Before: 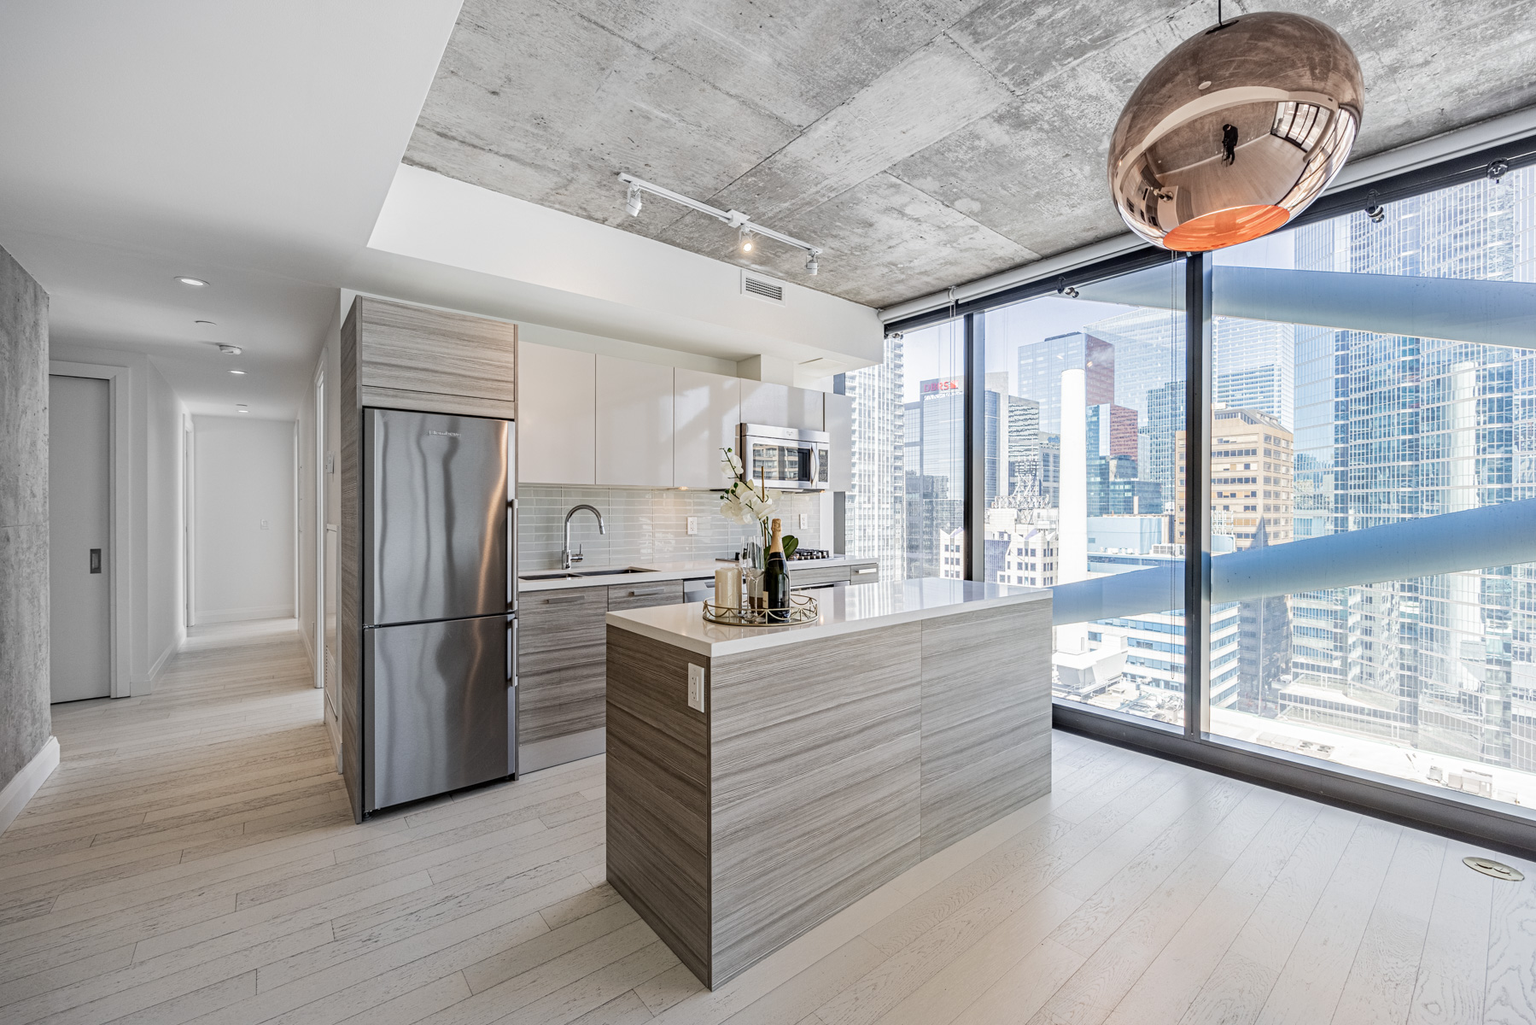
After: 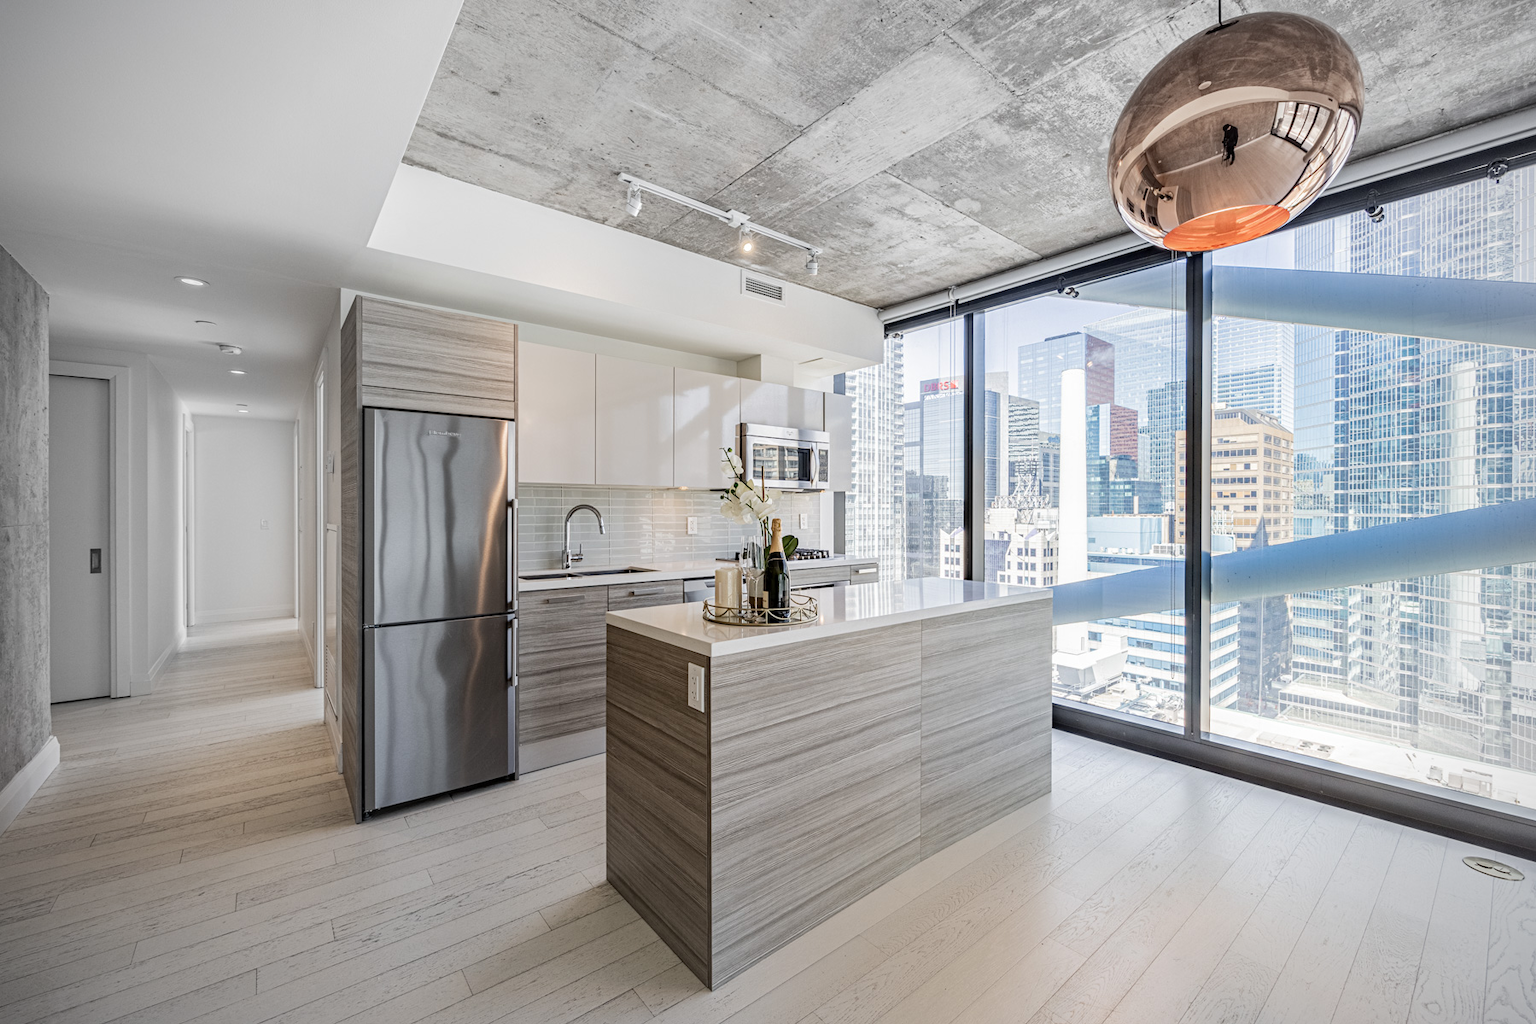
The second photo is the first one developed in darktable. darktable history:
vignetting: fall-off radius 63.6%
tone equalizer: on, module defaults
